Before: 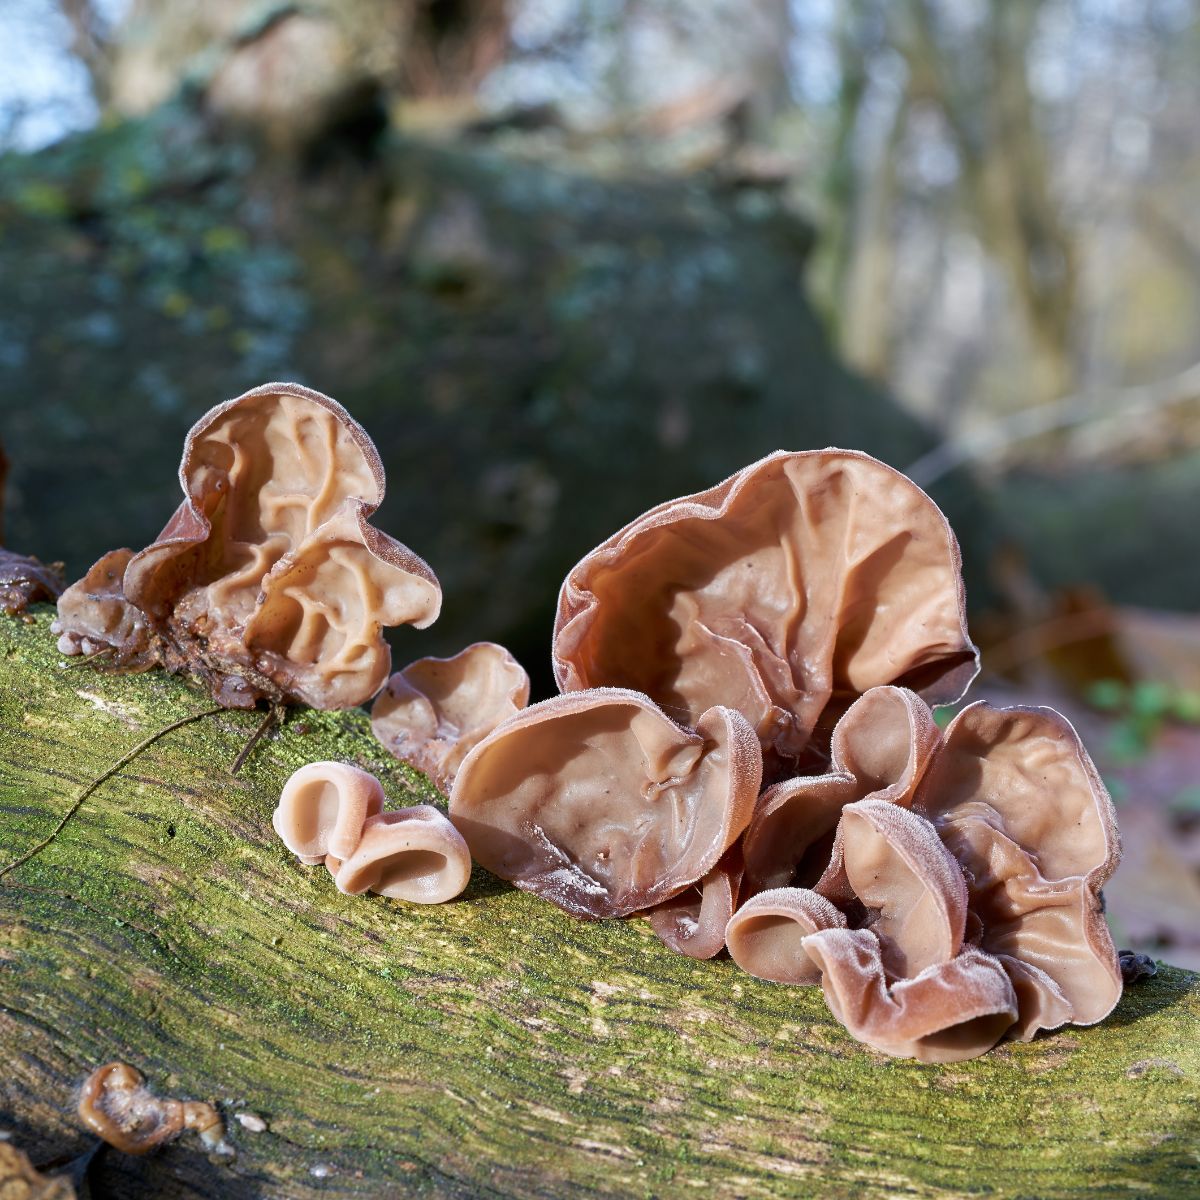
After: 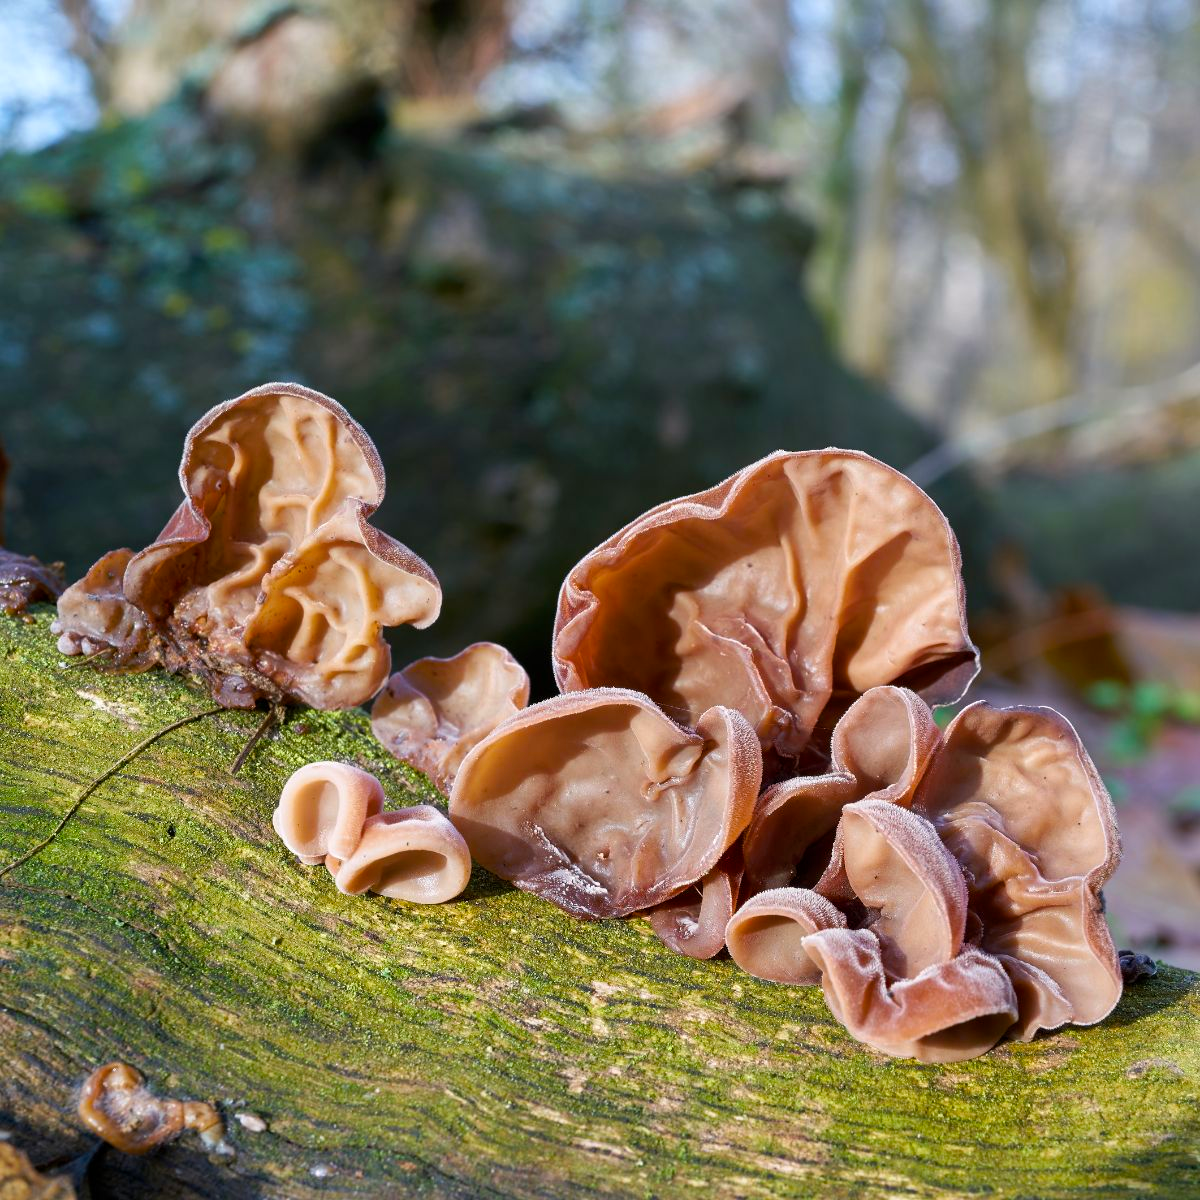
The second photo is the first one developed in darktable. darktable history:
color balance rgb: highlights gain › luminance 1.237%, highlights gain › chroma 0.347%, highlights gain › hue 44.03°, perceptual saturation grading › global saturation 31.112%
